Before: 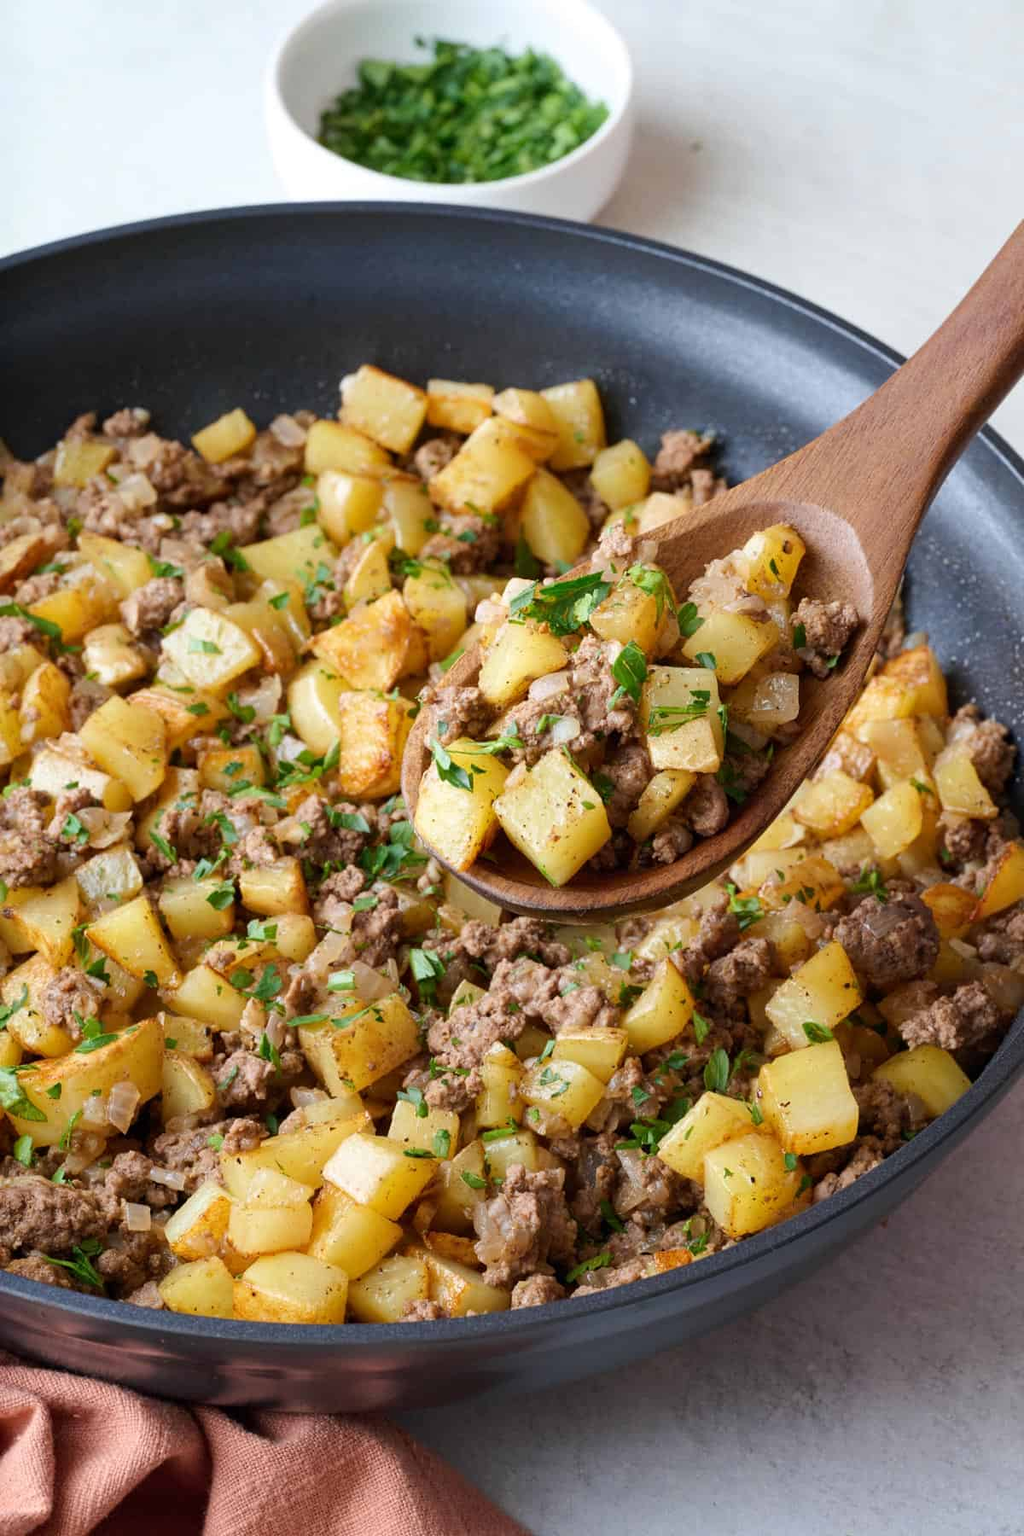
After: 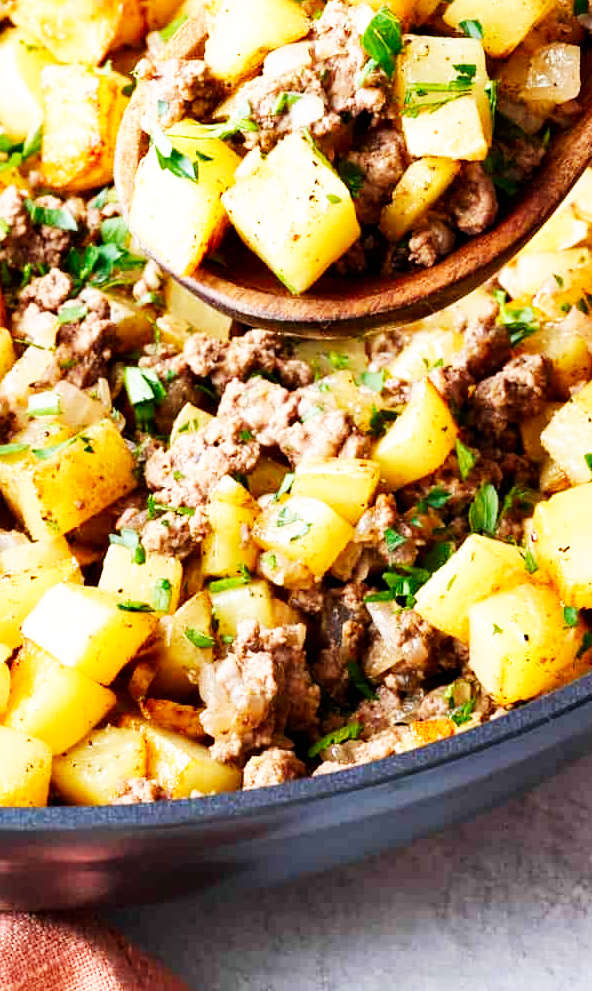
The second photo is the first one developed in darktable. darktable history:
crop: left 29.721%, top 41.417%, right 20.874%, bottom 3.495%
base curve: curves: ch0 [(0, 0) (0.007, 0.004) (0.027, 0.03) (0.046, 0.07) (0.207, 0.54) (0.442, 0.872) (0.673, 0.972) (1, 1)], preserve colors none
contrast equalizer: octaves 7, y [[0.524 ×6], [0.512 ×6], [0.379 ×6], [0 ×6], [0 ×6]]
